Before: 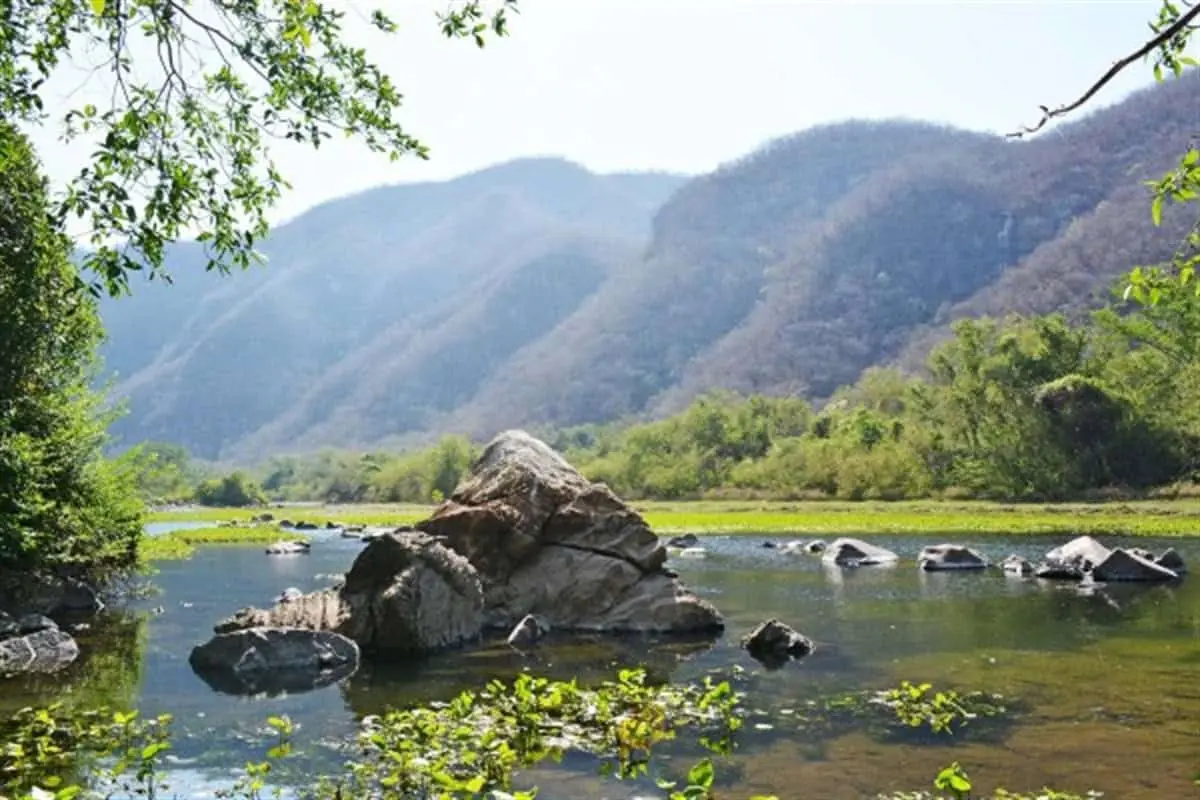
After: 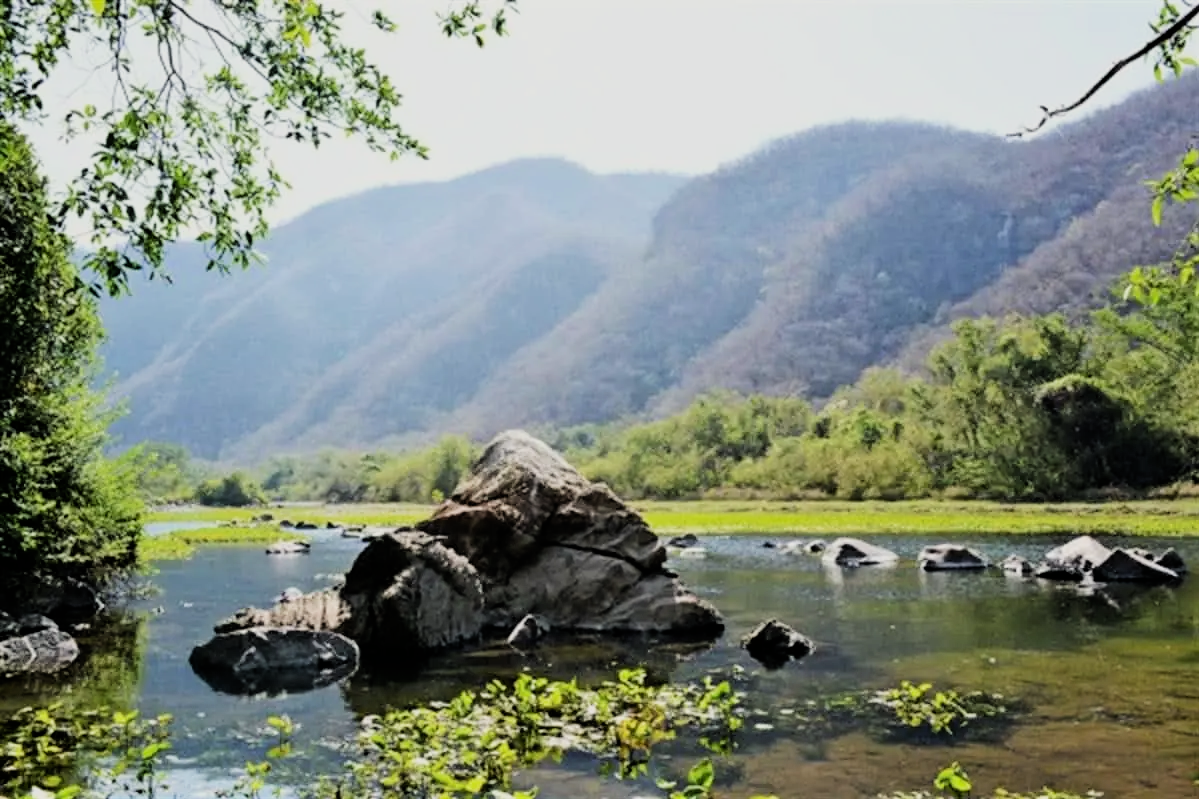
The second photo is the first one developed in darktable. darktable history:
filmic rgb: black relative exposure -5 EV, hardness 2.88, contrast 1.3
white balance: red 1.009, blue 0.985
